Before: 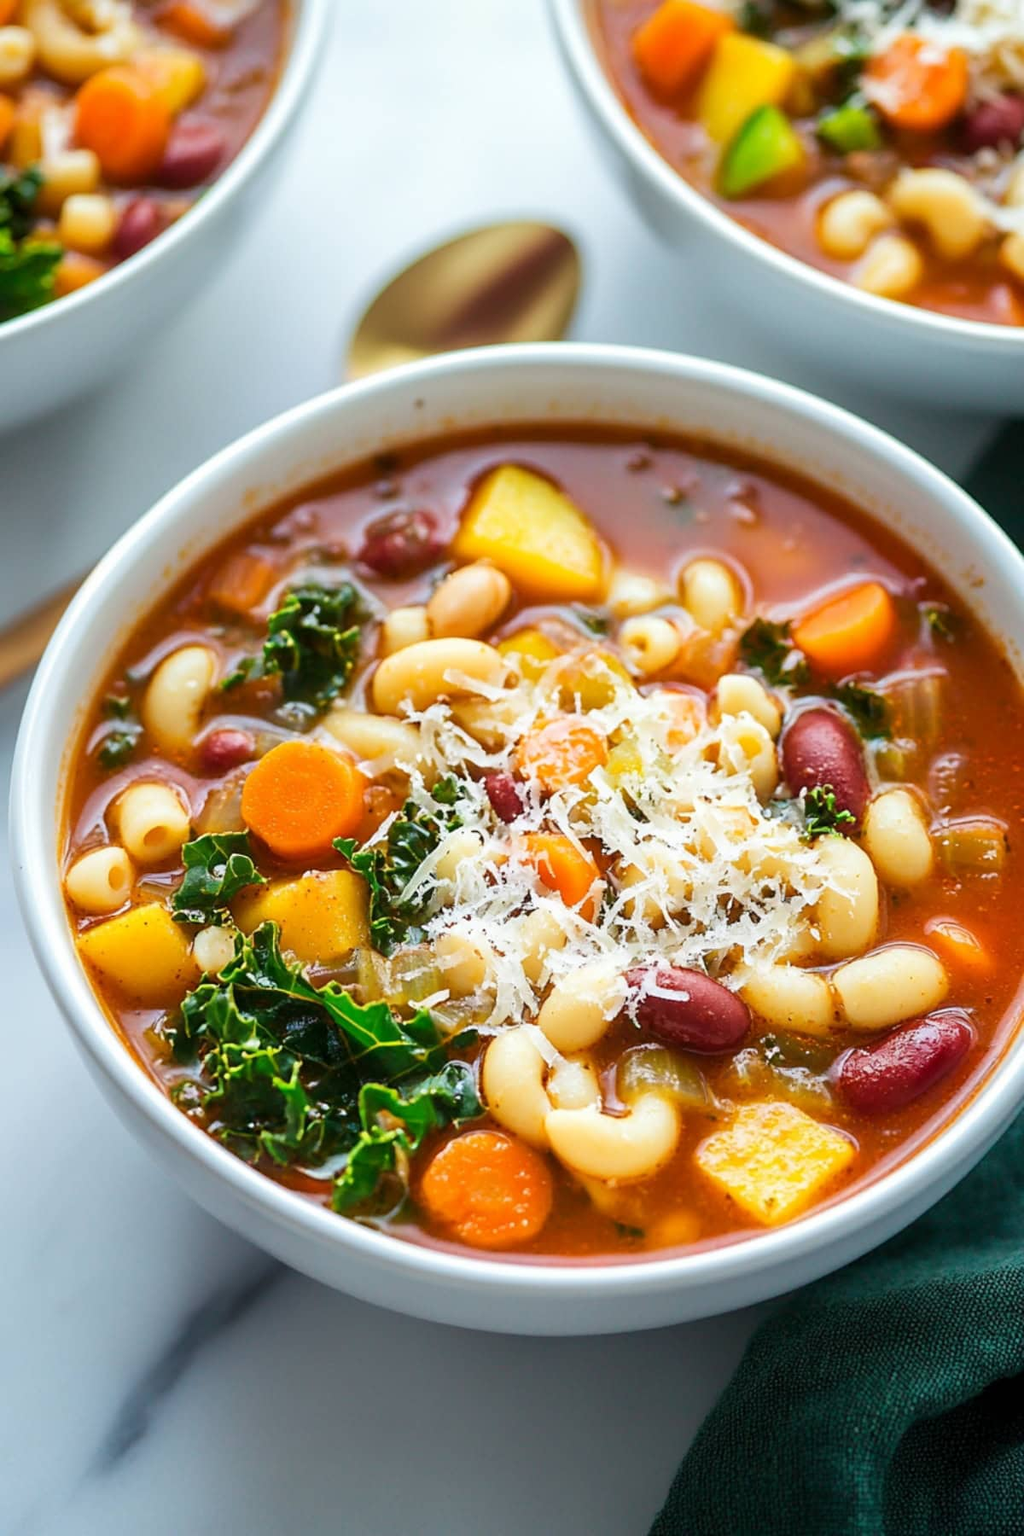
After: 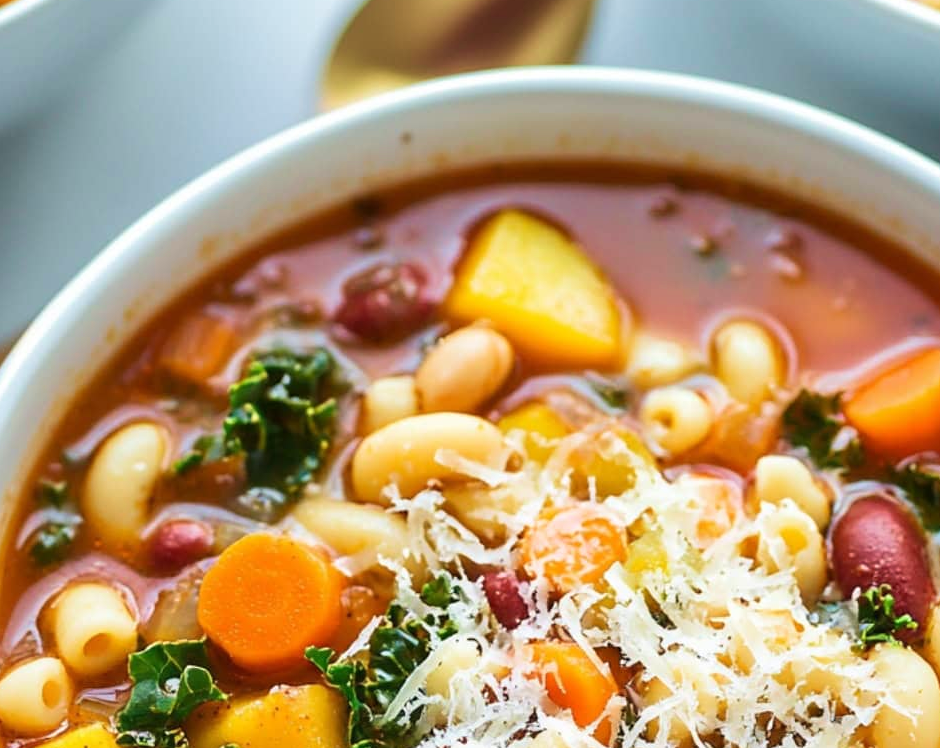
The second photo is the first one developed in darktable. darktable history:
crop: left 7.152%, top 18.647%, right 14.461%, bottom 39.757%
velvia: on, module defaults
